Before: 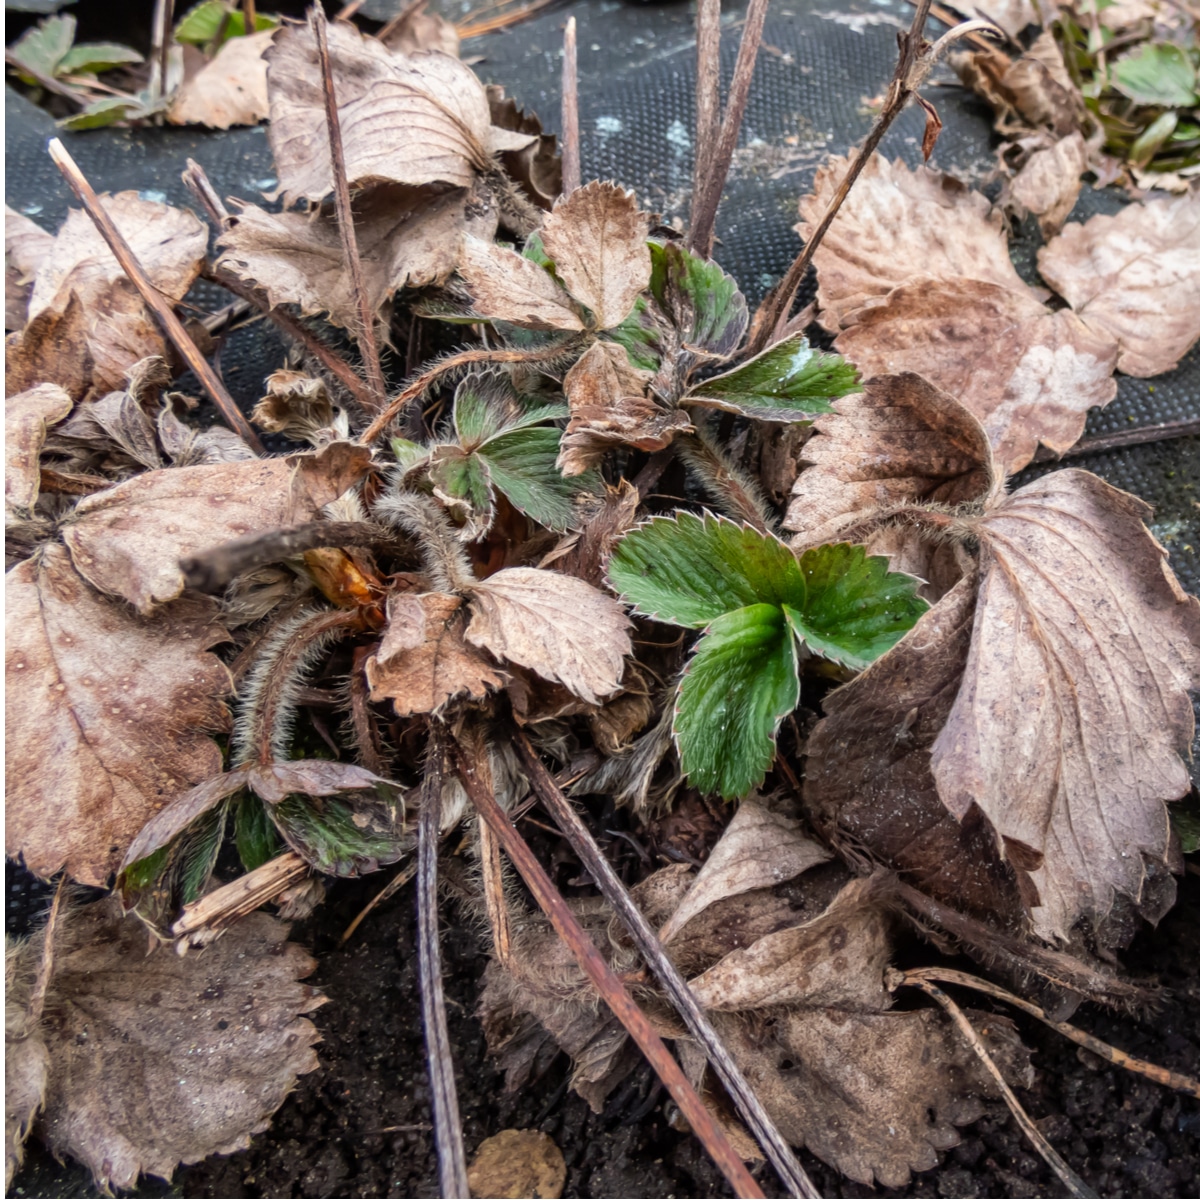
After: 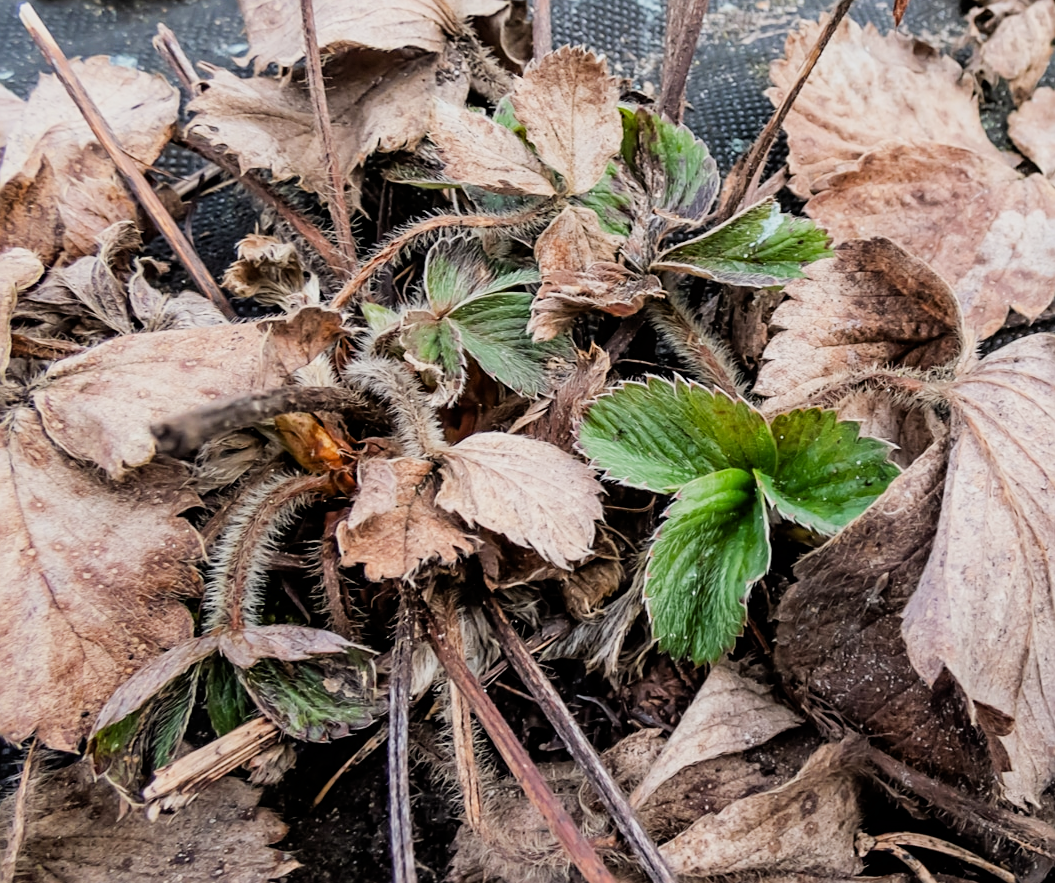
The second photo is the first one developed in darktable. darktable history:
crop and rotate: left 2.425%, top 11.305%, right 9.6%, bottom 15.08%
filmic rgb: black relative exposure -7.65 EV, white relative exposure 4.56 EV, hardness 3.61, contrast 1.05
sharpen: on, module defaults
exposure: black level correction 0.001, exposure 0.5 EV, compensate exposure bias true, compensate highlight preservation false
